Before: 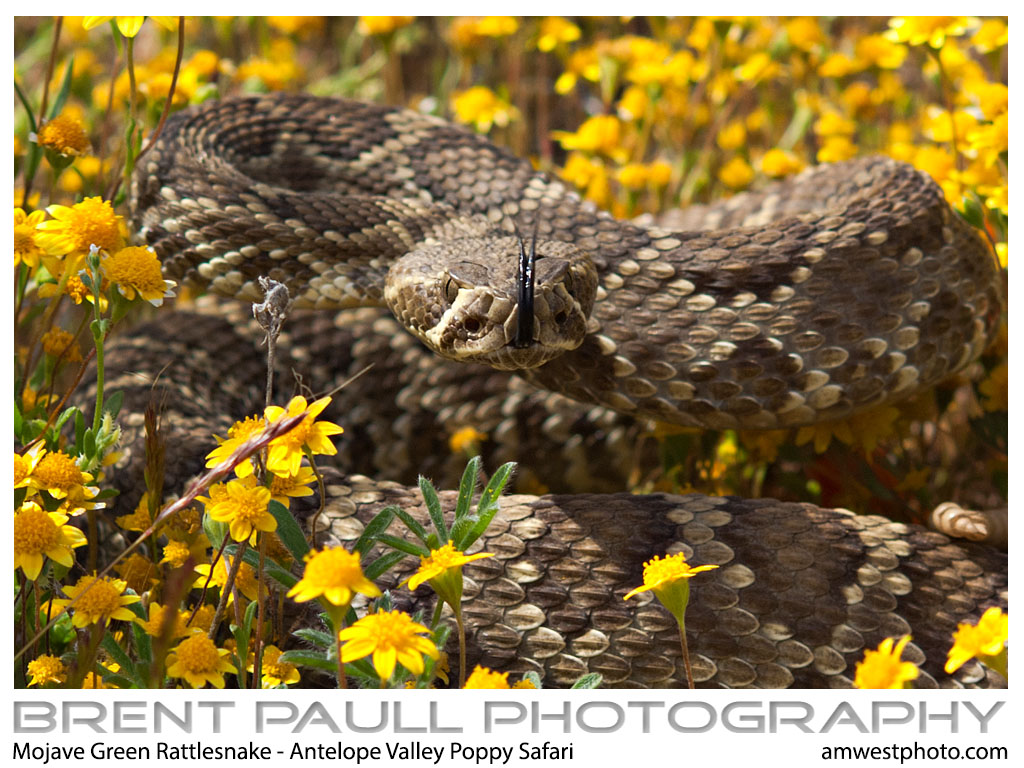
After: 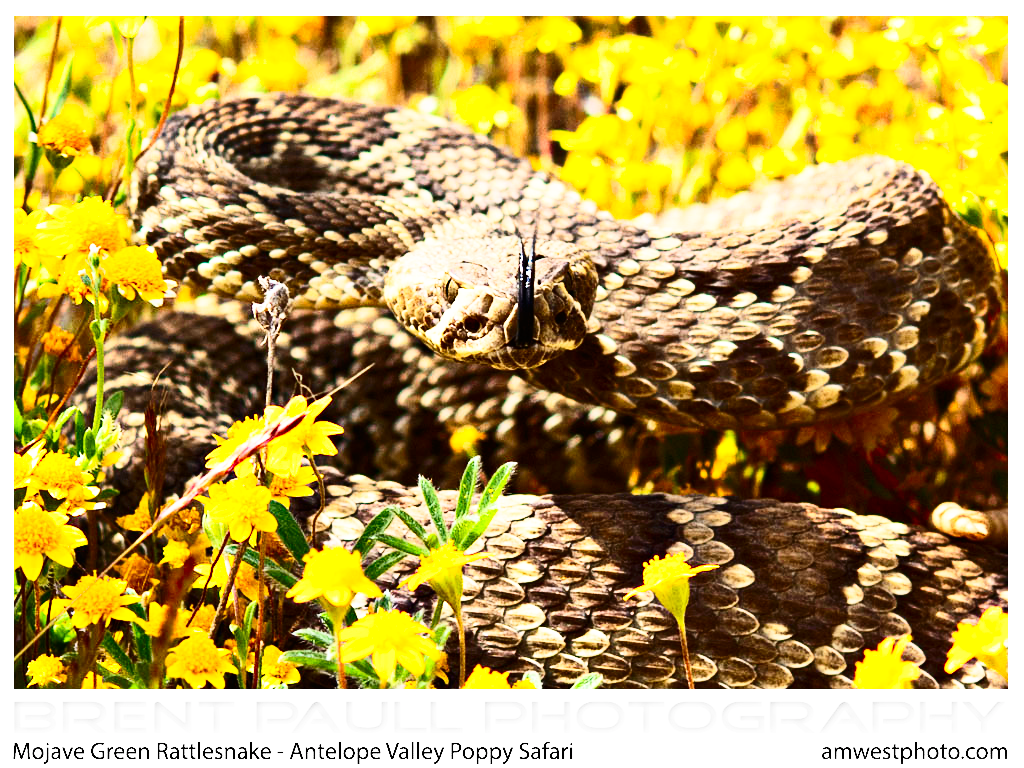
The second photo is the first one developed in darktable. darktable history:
base curve: curves: ch0 [(0, 0) (0.007, 0.004) (0.027, 0.03) (0.046, 0.07) (0.207, 0.54) (0.442, 0.872) (0.673, 0.972) (1, 1)], preserve colors none
contrast brightness saturation: contrast 0.403, brightness 0.103, saturation 0.205
